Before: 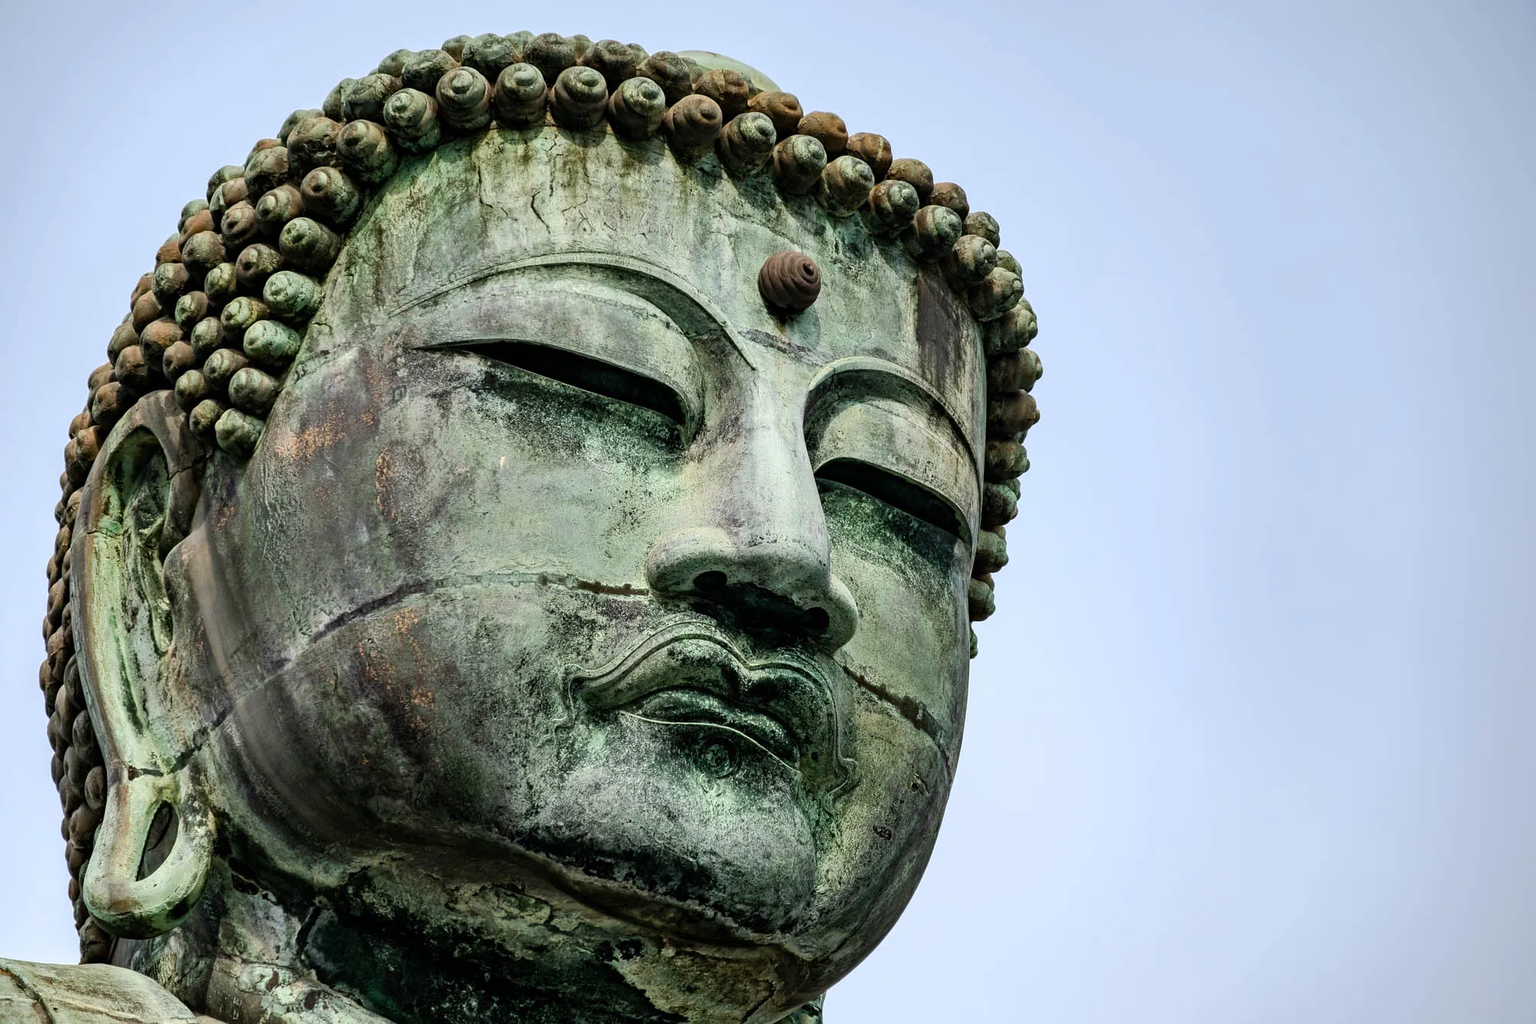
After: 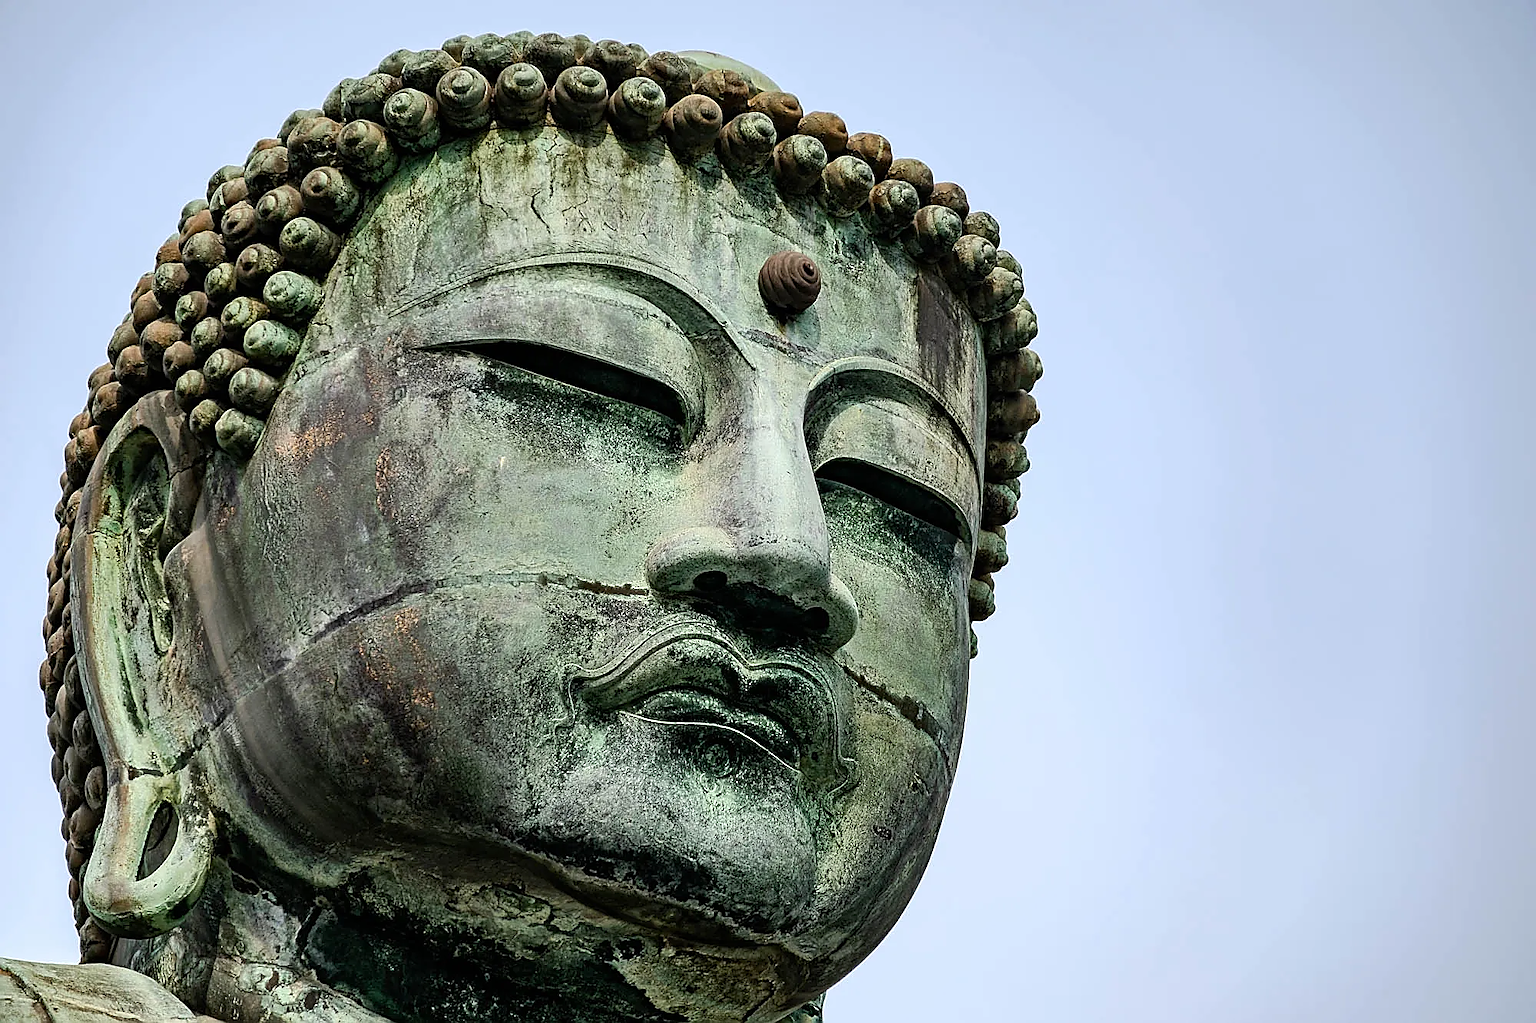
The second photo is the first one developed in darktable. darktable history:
sharpen: radius 1.42, amount 1.257, threshold 0.661
